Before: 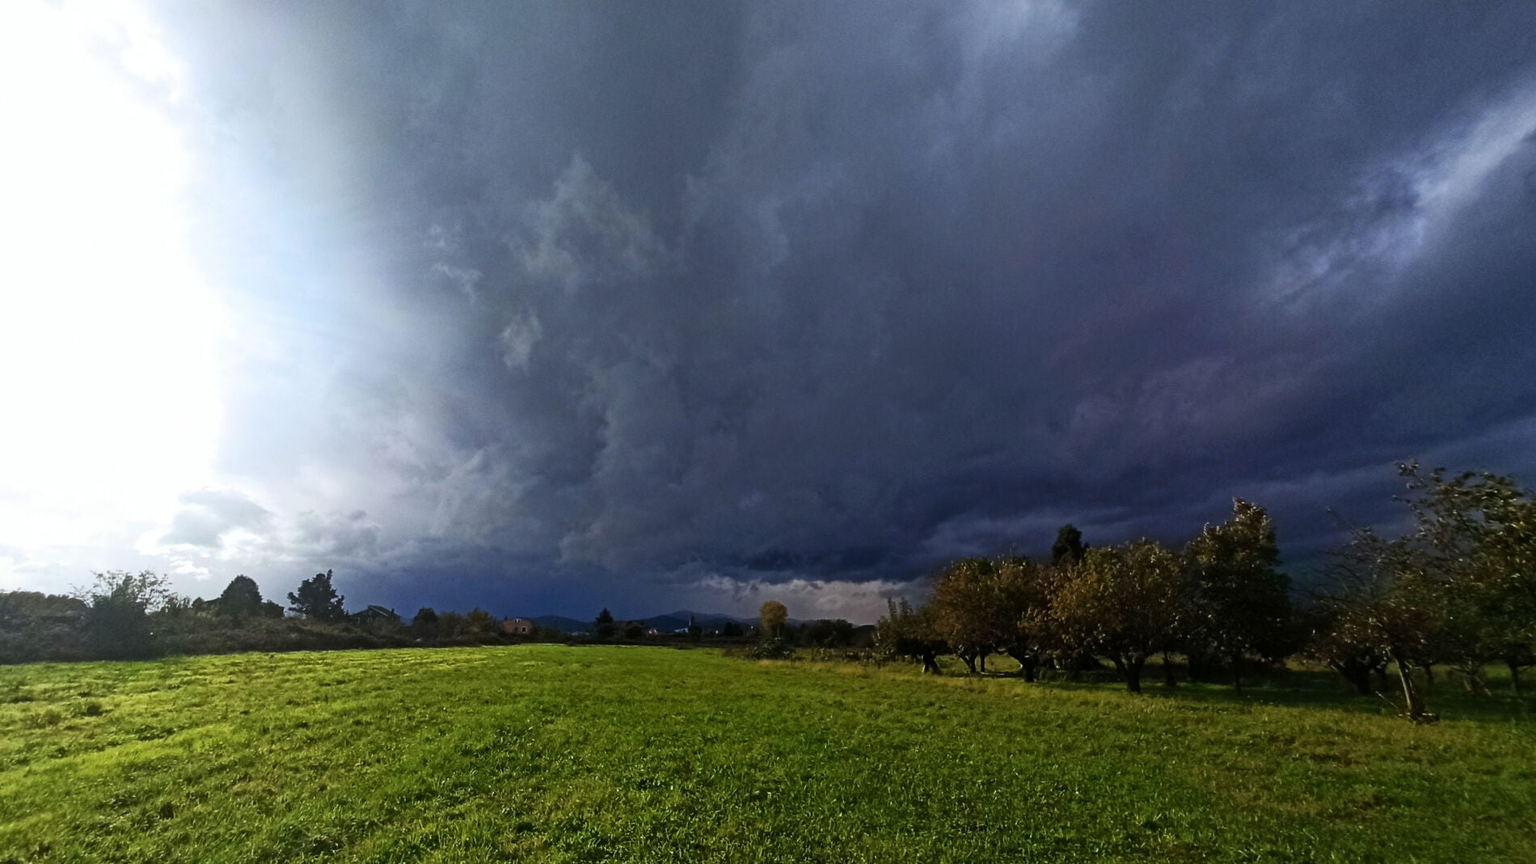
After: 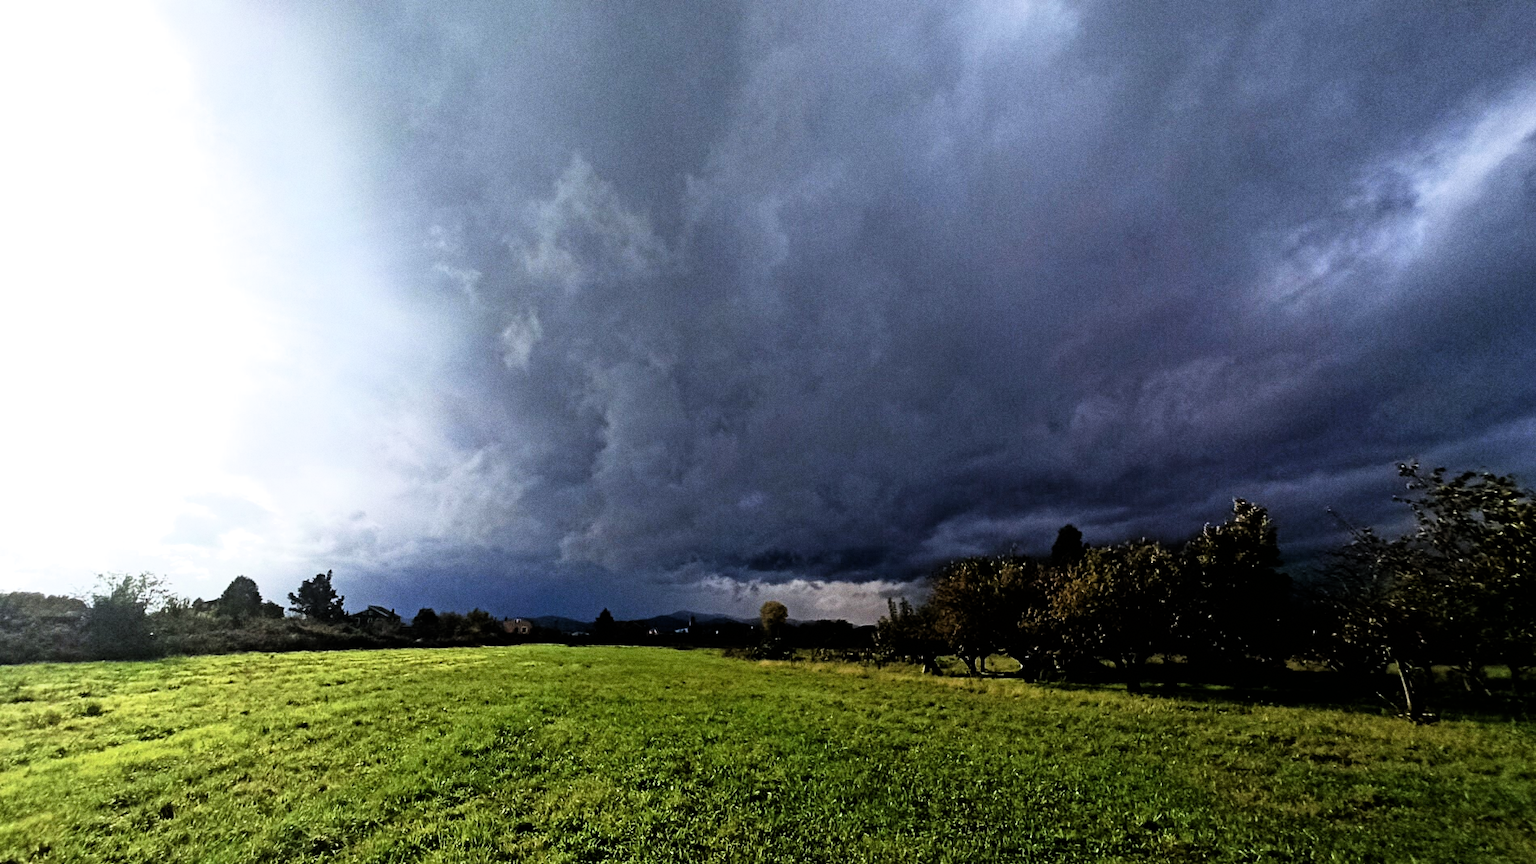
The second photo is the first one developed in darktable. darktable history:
grain: coarseness 0.09 ISO
exposure: black level correction 0, exposure 0.7 EV, compensate exposure bias true, compensate highlight preservation false
filmic rgb: black relative exposure -4 EV, white relative exposure 3 EV, hardness 3.02, contrast 1.4
